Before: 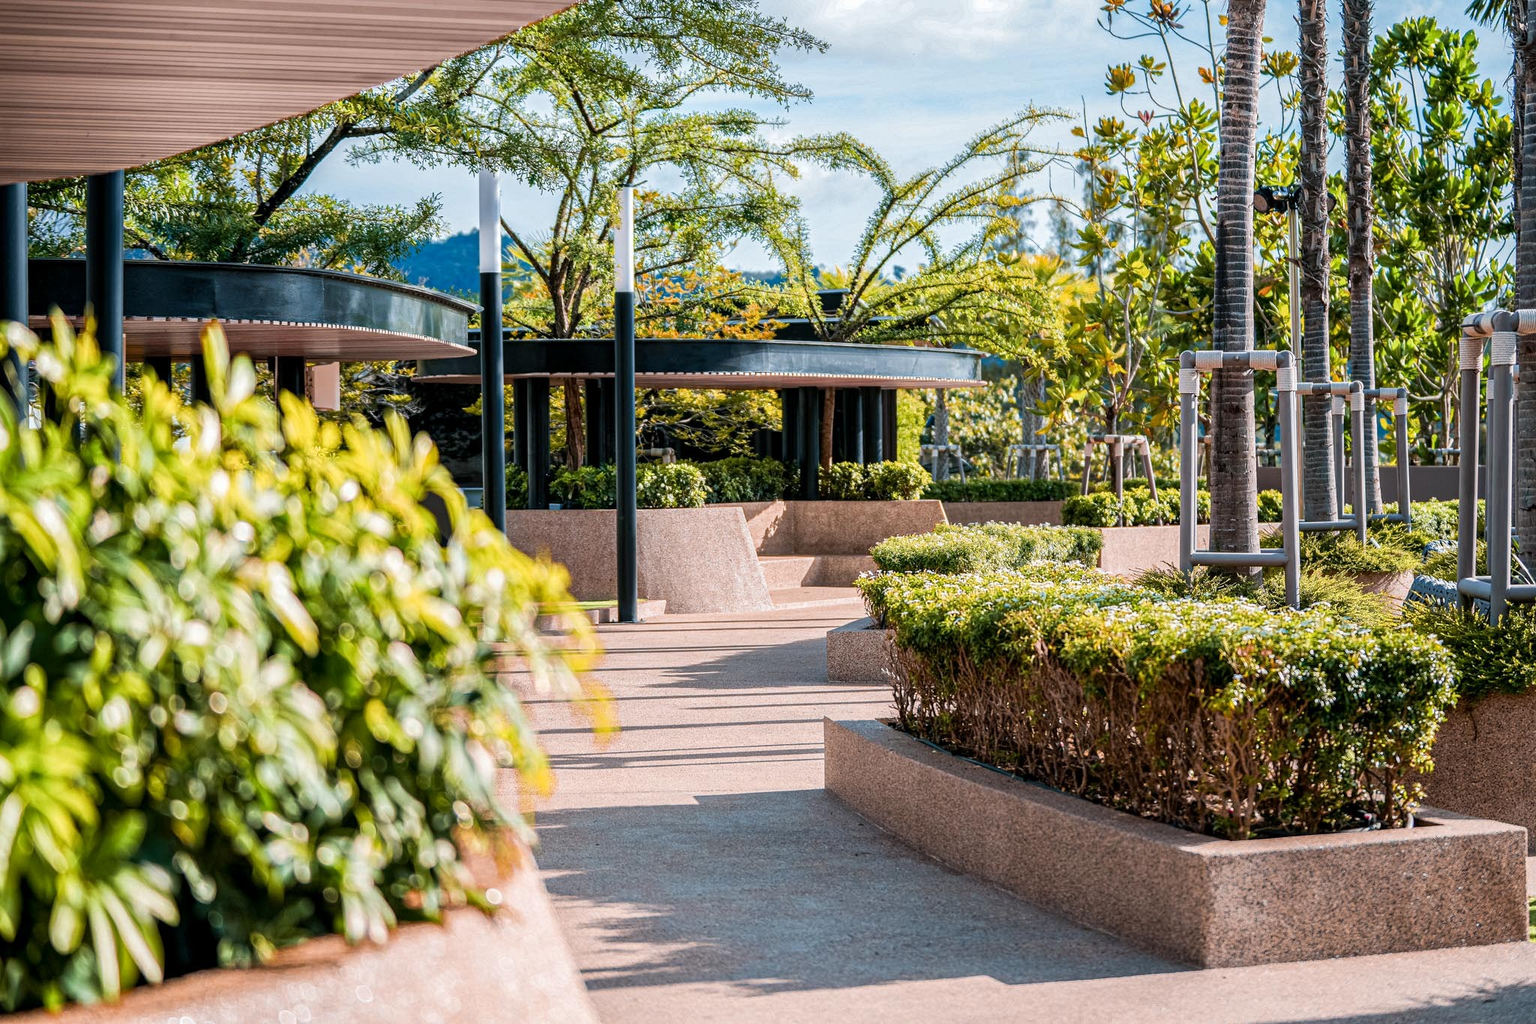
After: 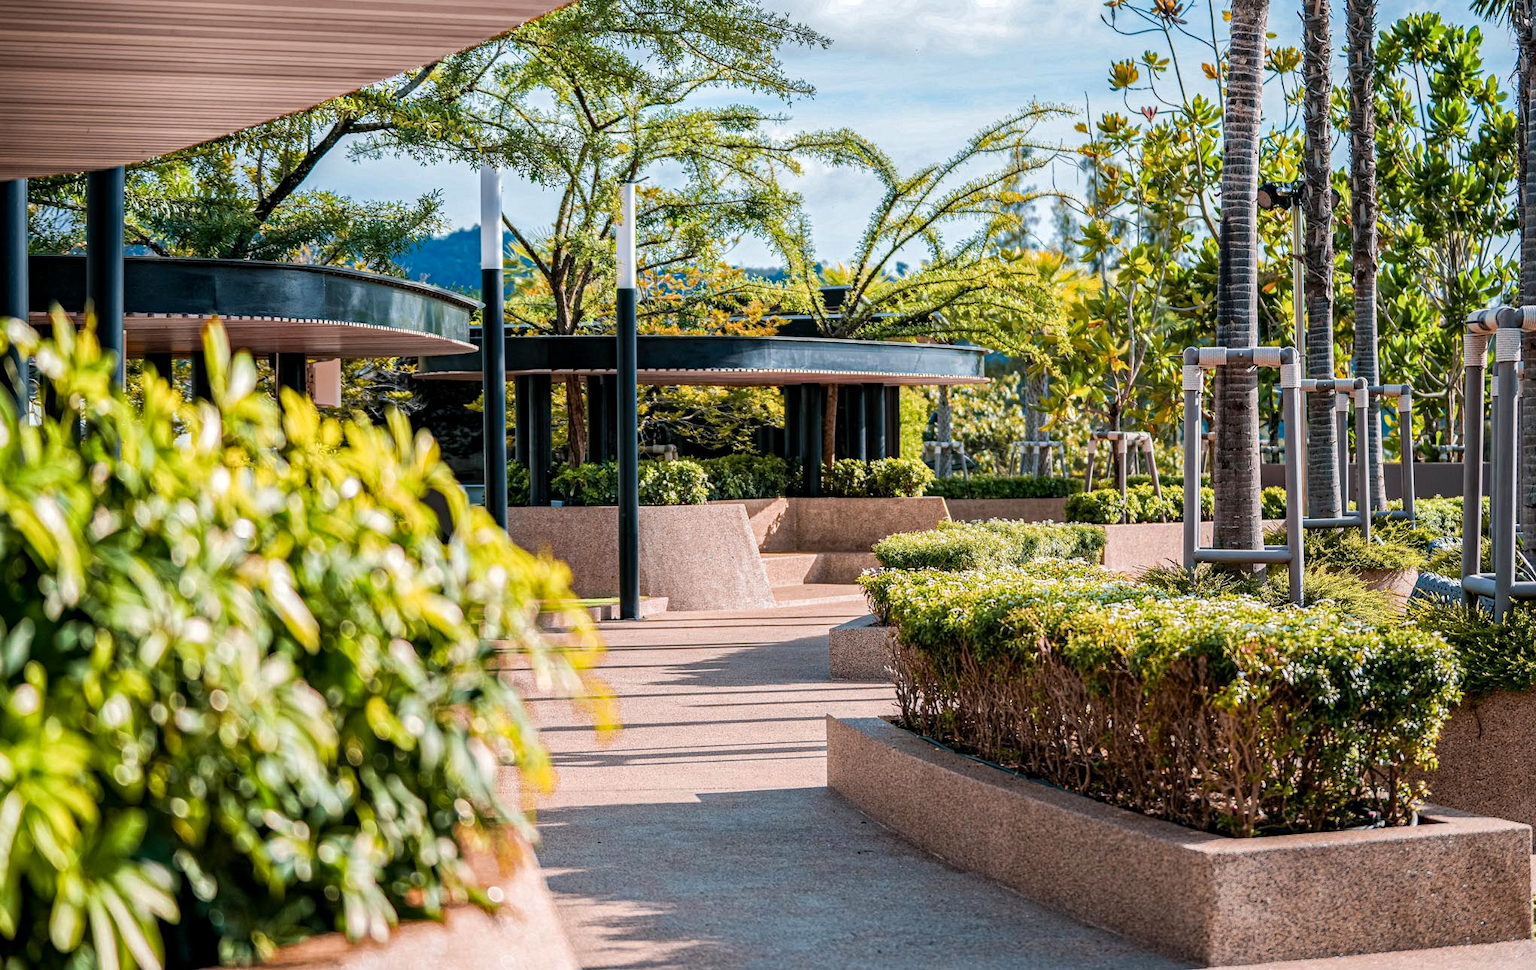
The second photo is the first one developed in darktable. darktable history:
crop: top 0.448%, right 0.264%, bottom 5.045%
haze removal: compatibility mode true, adaptive false
